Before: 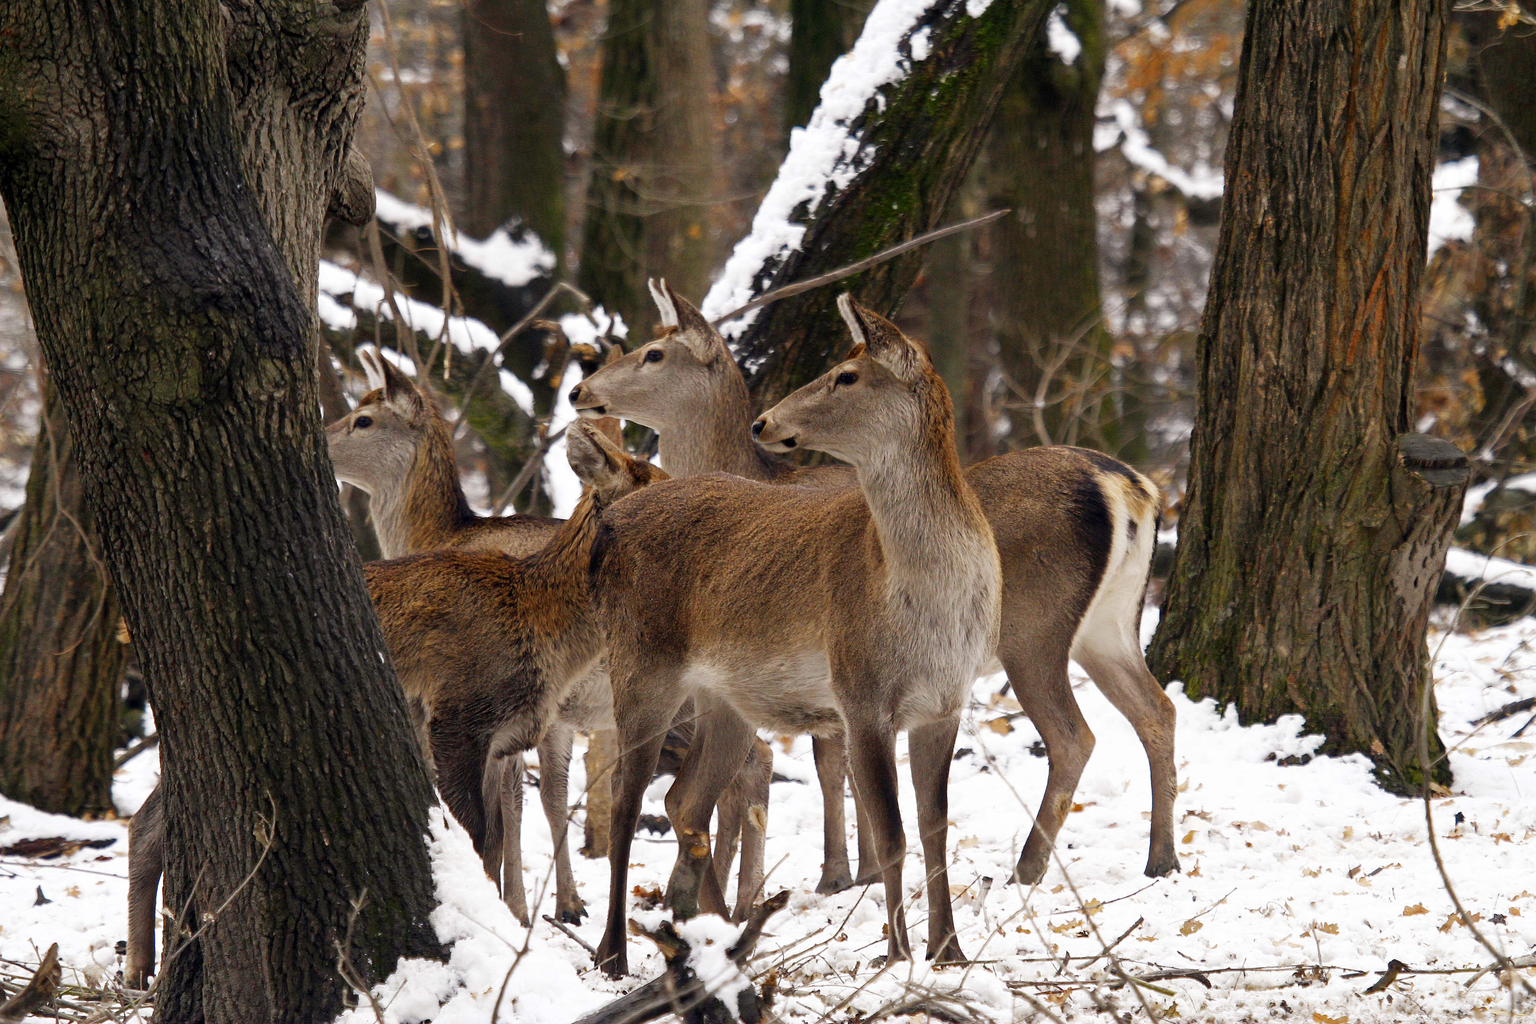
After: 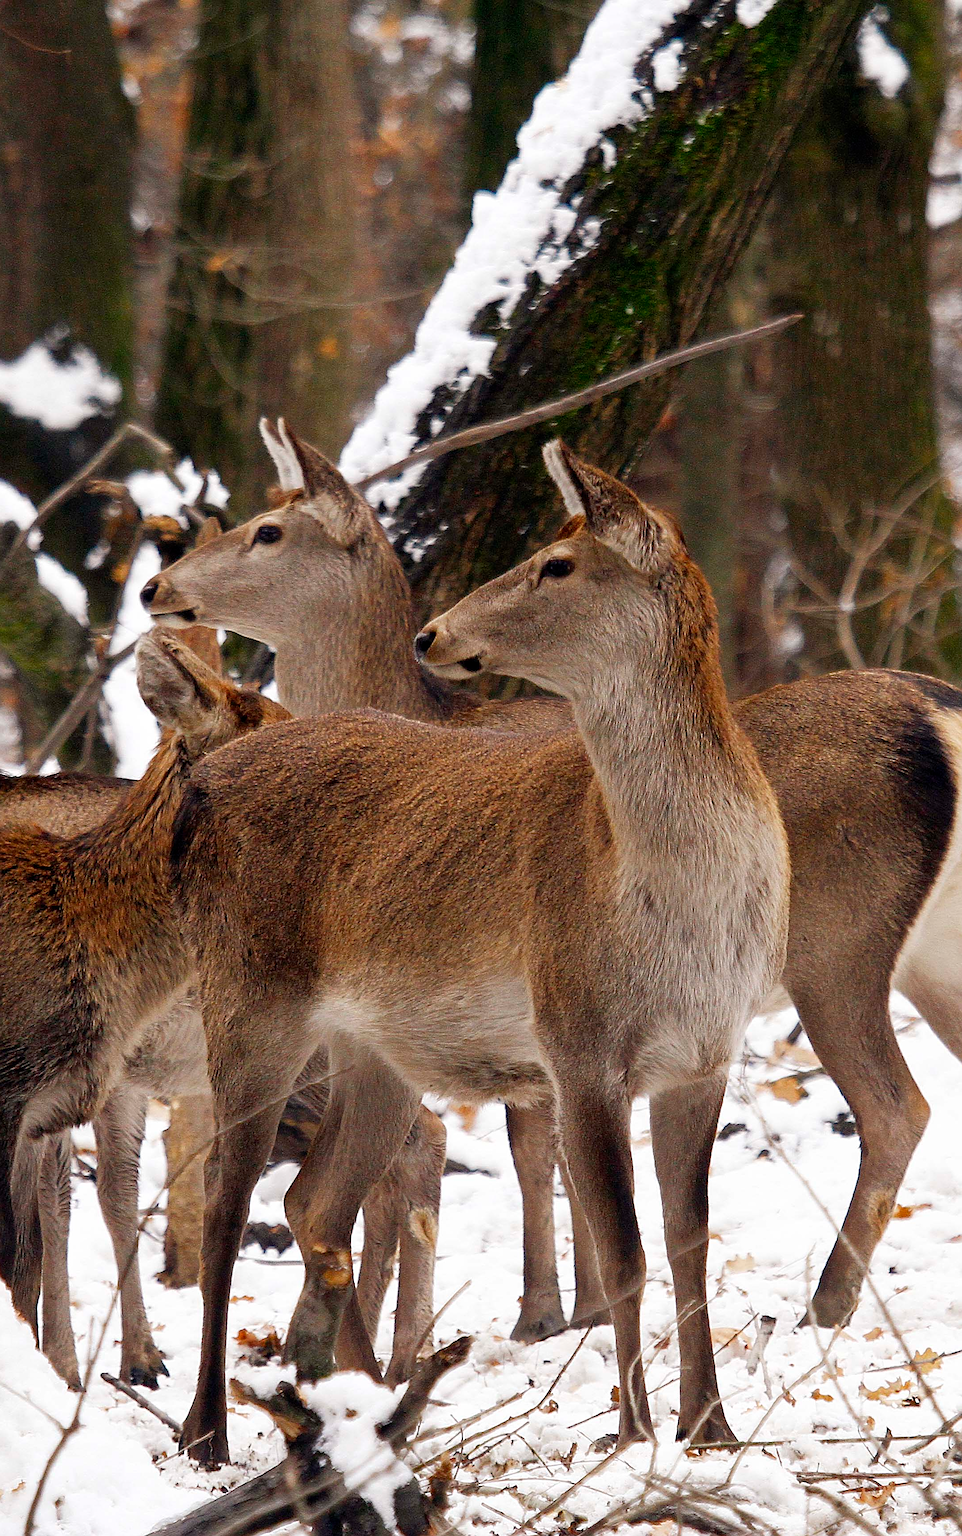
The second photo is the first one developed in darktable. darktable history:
crop: left 30.962%, right 27.268%
sharpen: on, module defaults
